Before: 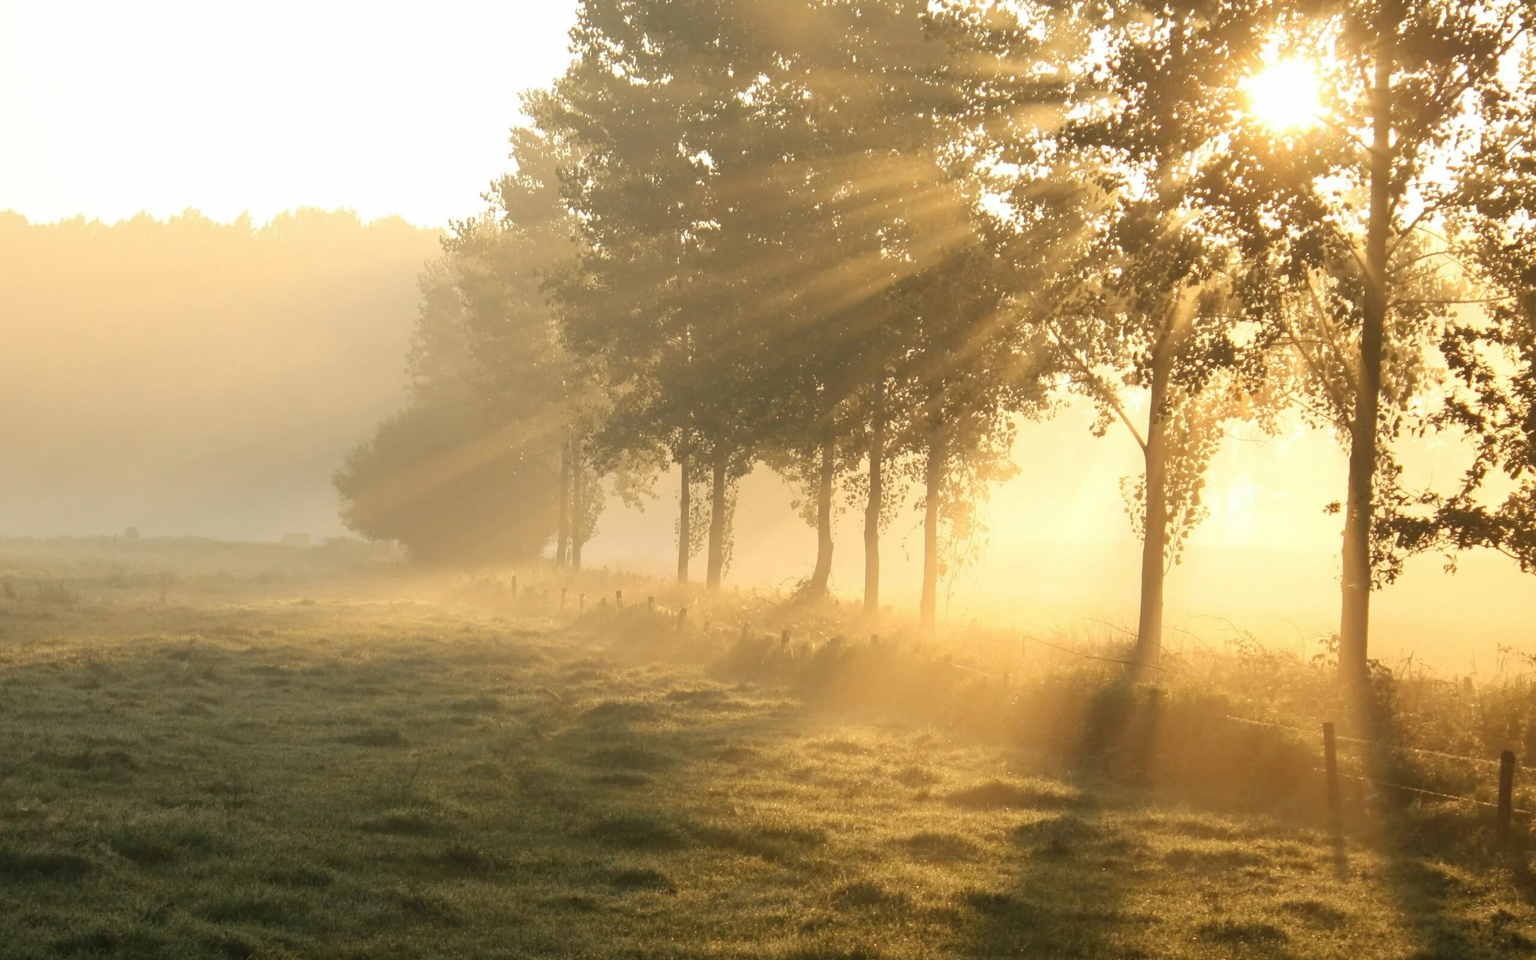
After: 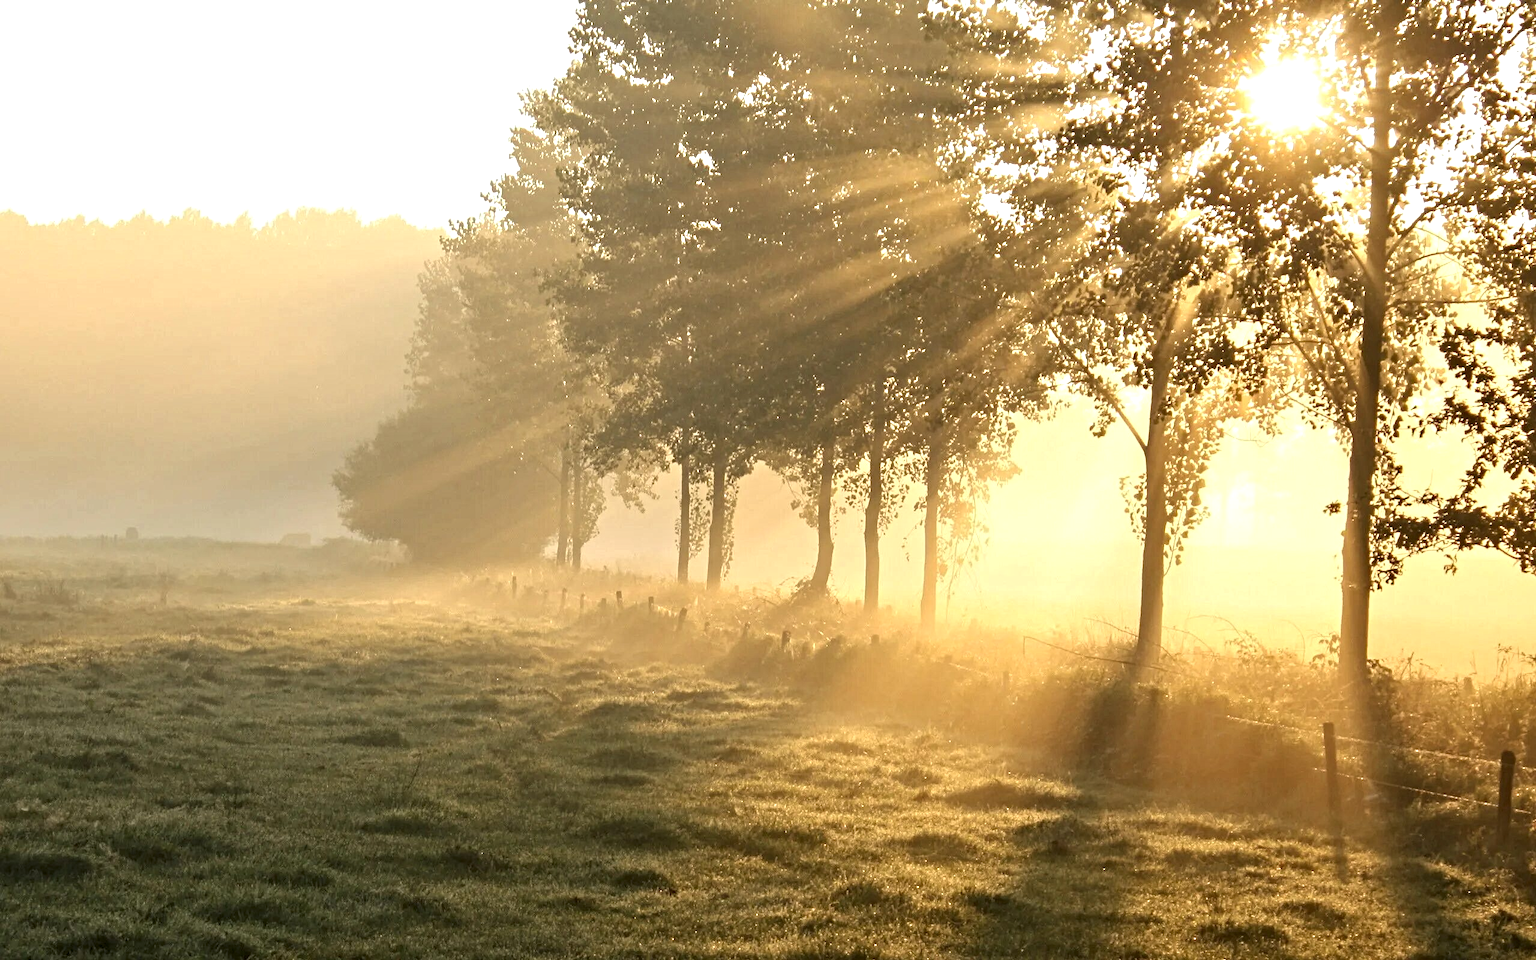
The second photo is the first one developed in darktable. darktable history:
contrast equalizer: octaves 7, y [[0.5, 0.542, 0.583, 0.625, 0.667, 0.708], [0.5 ×6], [0.5 ×6], [0 ×6], [0 ×6]]
exposure: exposure 0.127 EV, compensate highlight preservation false
